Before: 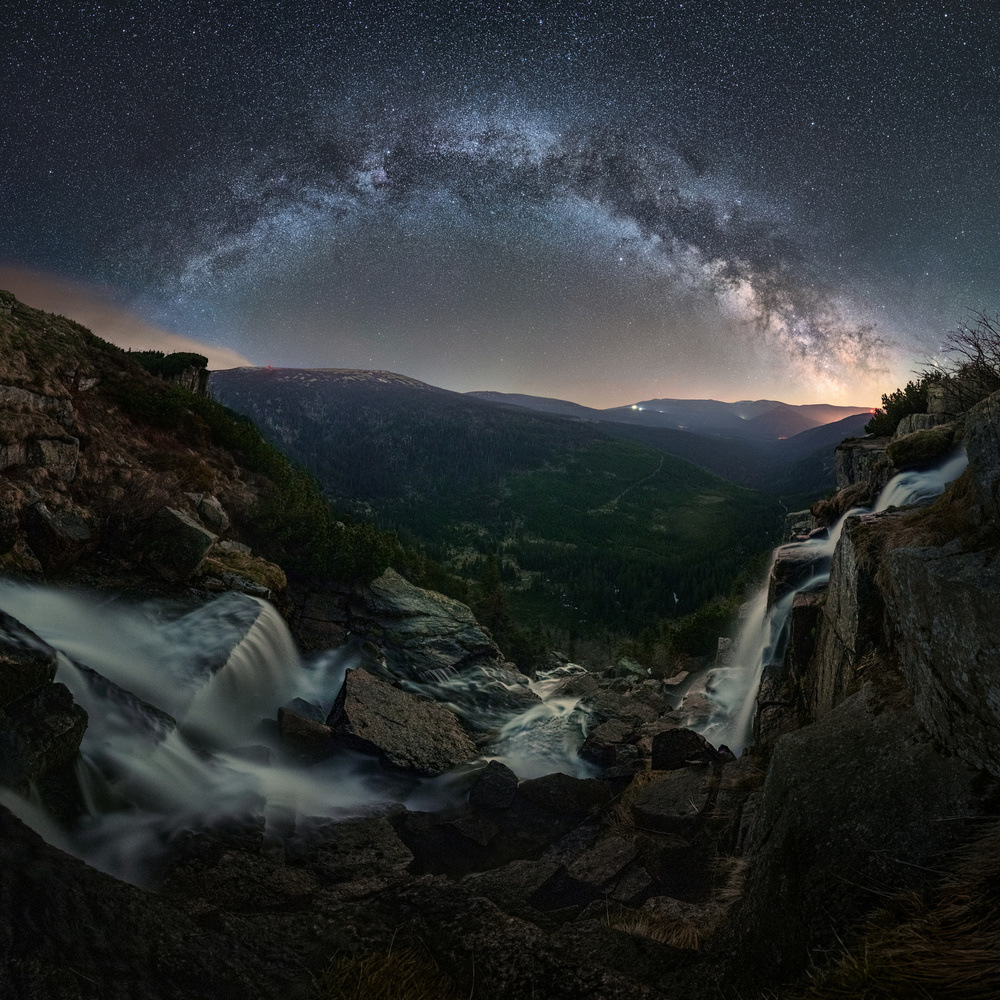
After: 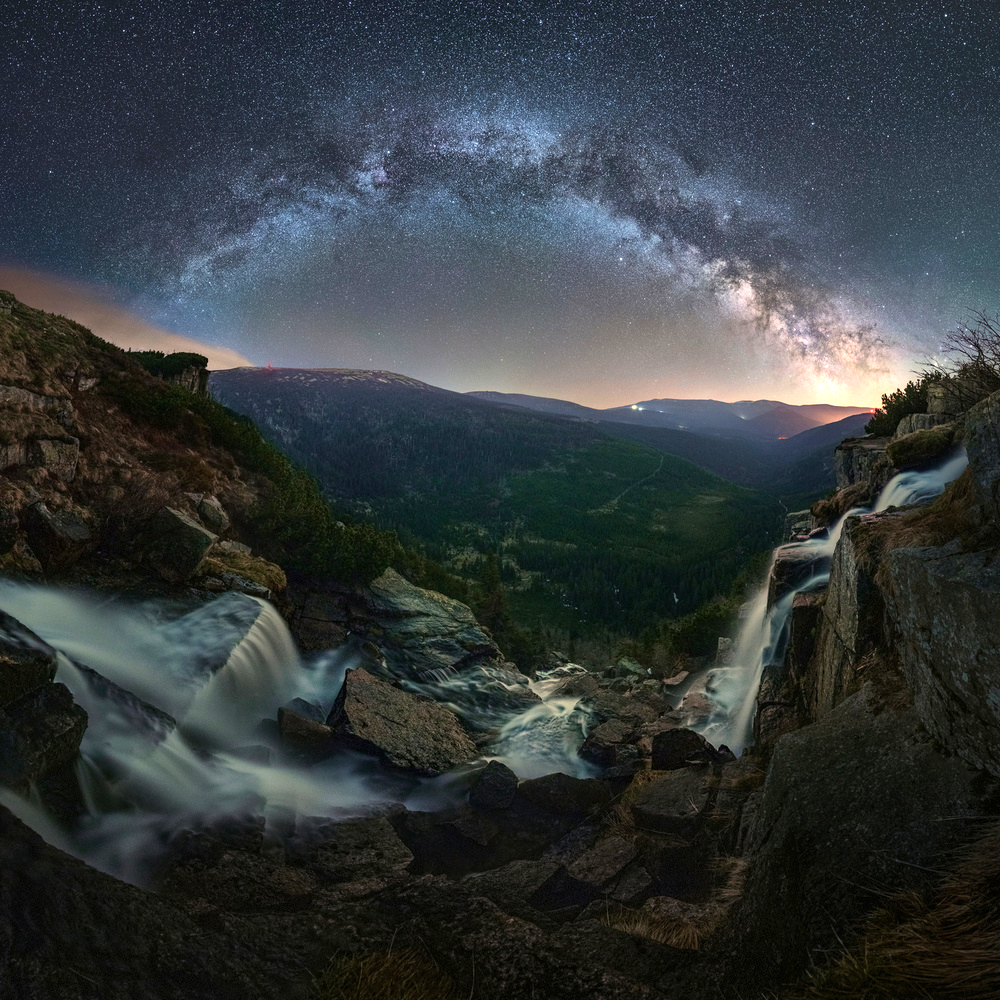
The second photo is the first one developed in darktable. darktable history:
exposure: black level correction 0, exposure 0.499 EV, compensate exposure bias true, compensate highlight preservation false
velvia: on, module defaults
